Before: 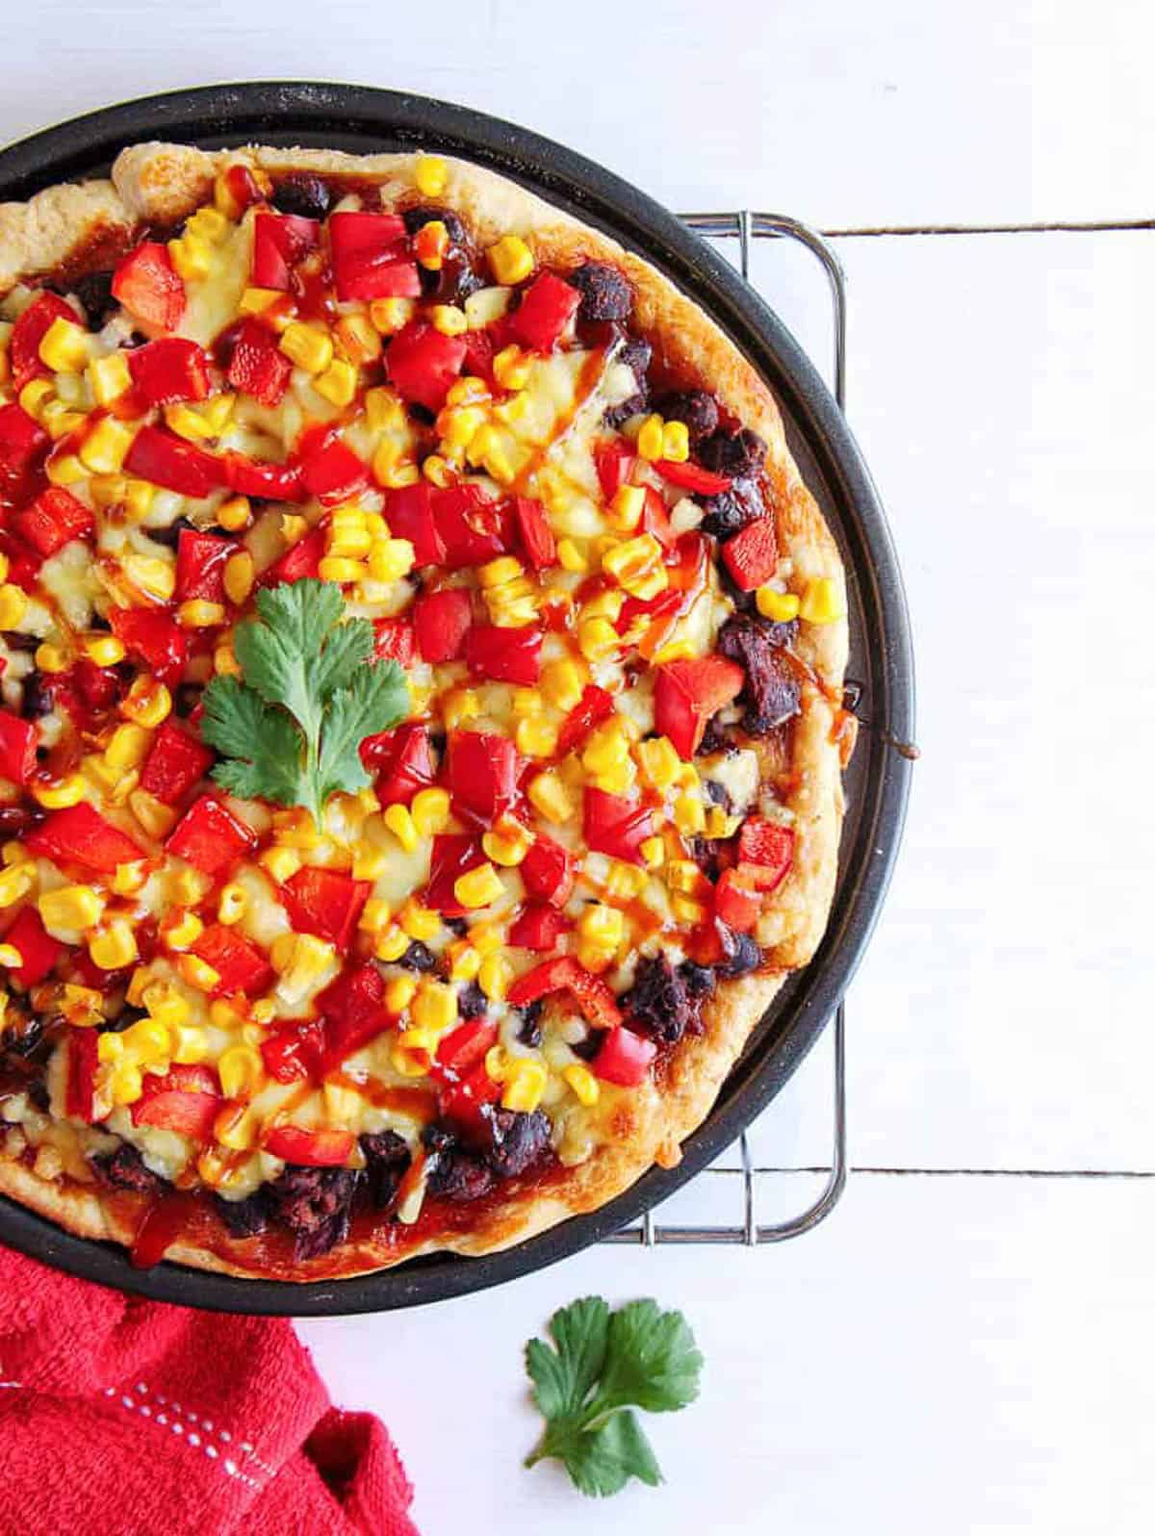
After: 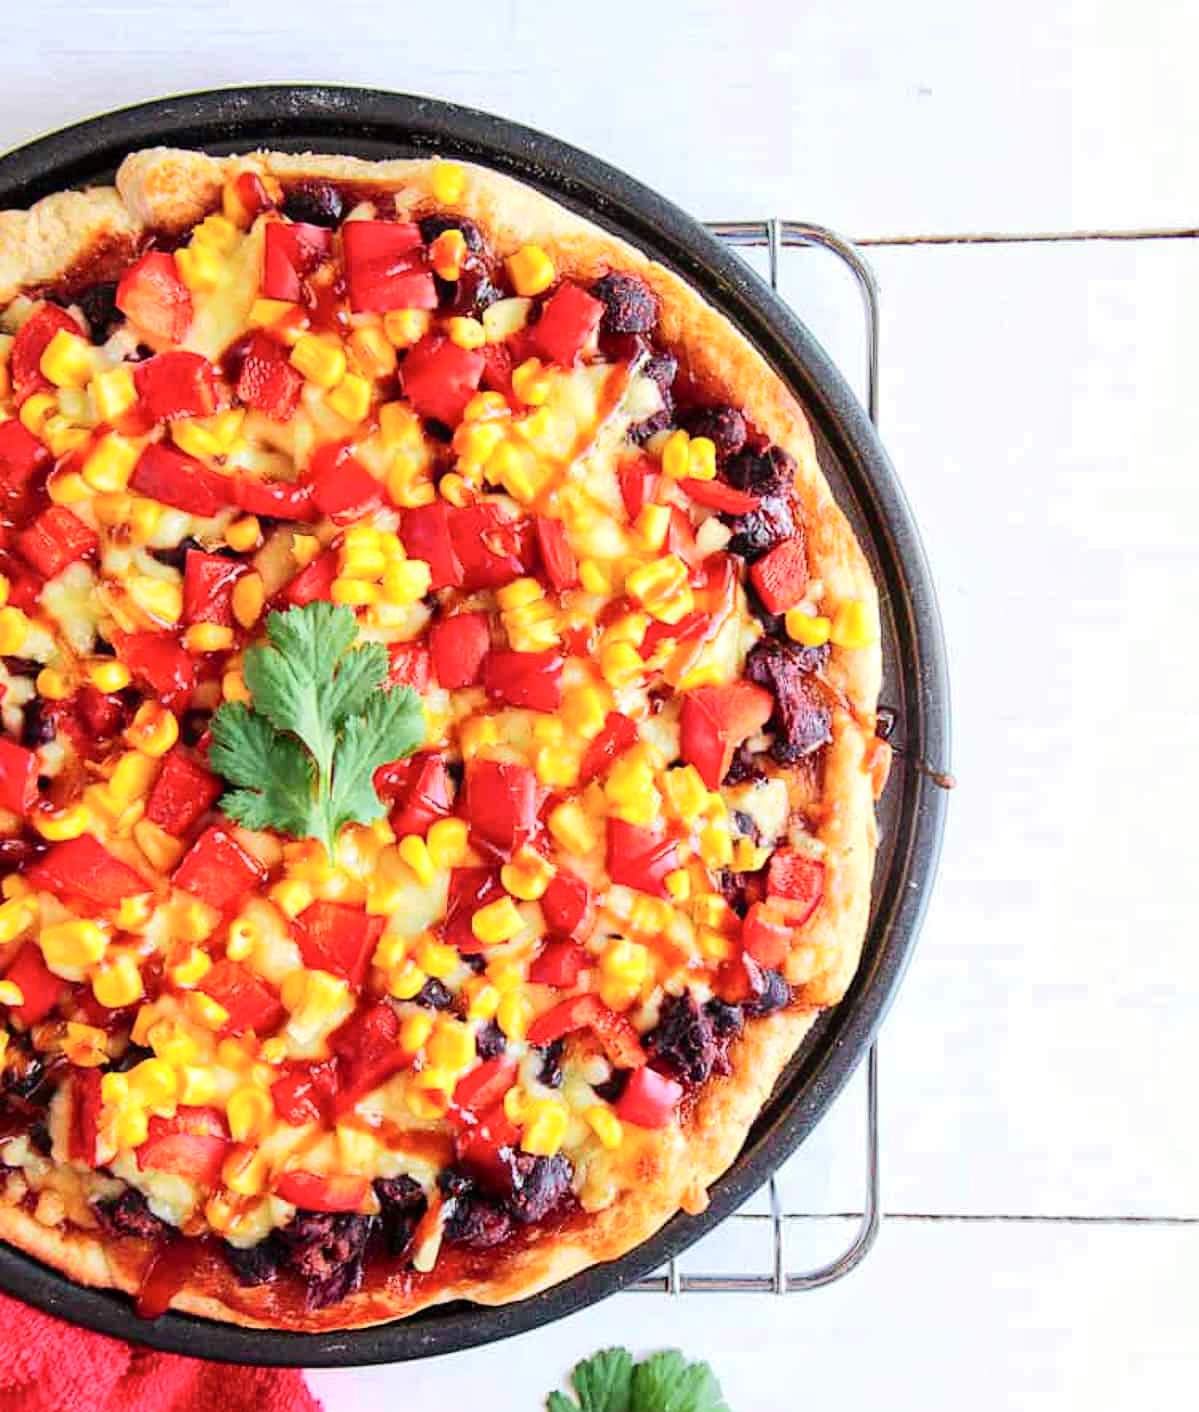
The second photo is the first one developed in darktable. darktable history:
crop and rotate: top 0%, bottom 11.49%
global tonemap: drago (1, 100), detail 1
tone curve: curves: ch0 [(0, 0.01) (0.037, 0.032) (0.131, 0.108) (0.275, 0.256) (0.483, 0.512) (0.61, 0.665) (0.696, 0.742) (0.792, 0.819) (0.911, 0.925) (0.997, 0.995)]; ch1 [(0, 0) (0.308, 0.29) (0.425, 0.411) (0.492, 0.488) (0.505, 0.503) (0.527, 0.531) (0.568, 0.594) (0.683, 0.702) (0.746, 0.77) (1, 1)]; ch2 [(0, 0) (0.246, 0.233) (0.36, 0.352) (0.415, 0.415) (0.485, 0.487) (0.502, 0.504) (0.525, 0.523) (0.539, 0.553) (0.587, 0.594) (0.636, 0.652) (0.711, 0.729) (0.845, 0.855) (0.998, 0.977)], color space Lab, independent channels, preserve colors none
